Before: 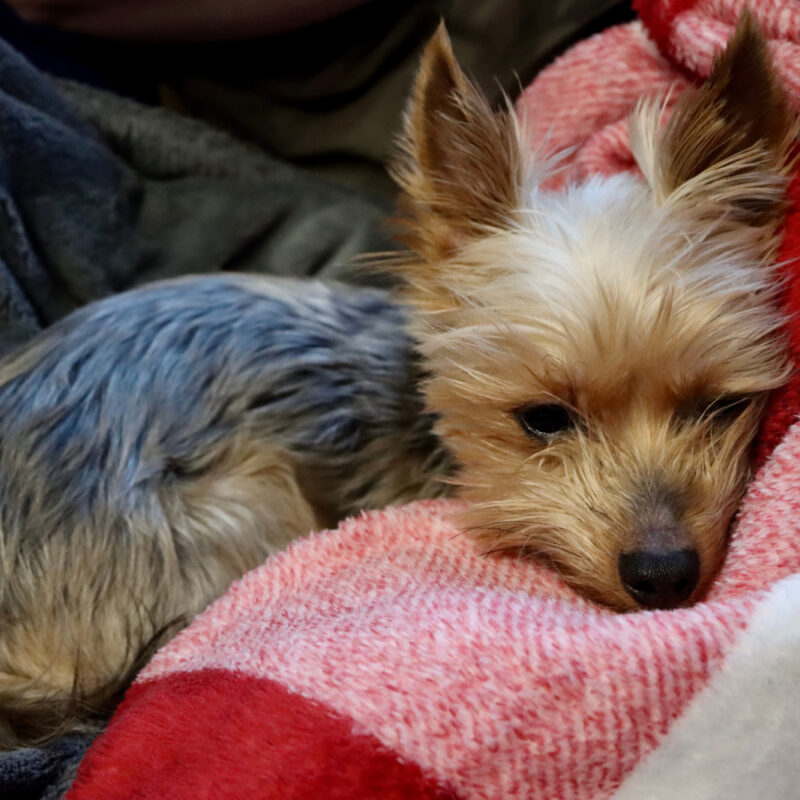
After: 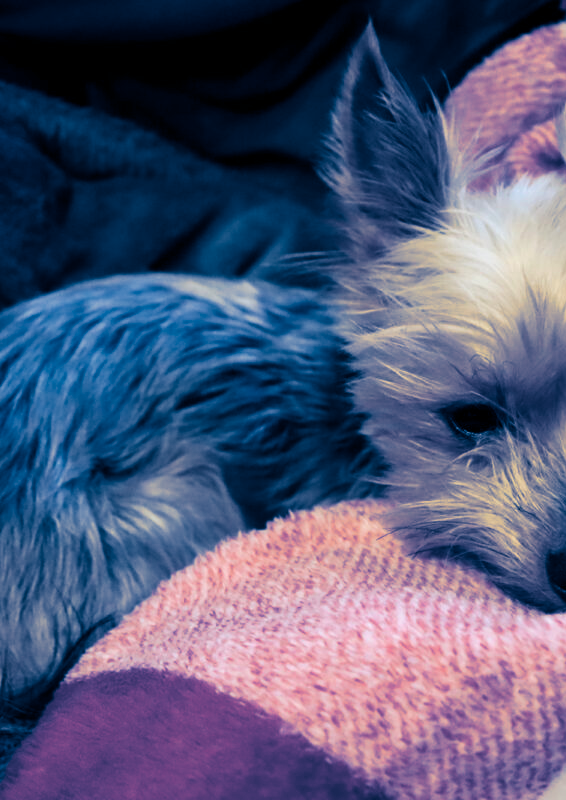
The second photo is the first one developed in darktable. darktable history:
crop and rotate: left 9.061%, right 20.142%
split-toning: shadows › hue 226.8°, shadows › saturation 1, highlights › saturation 0, balance -61.41
exposure: exposure 0.2 EV, compensate highlight preservation false
